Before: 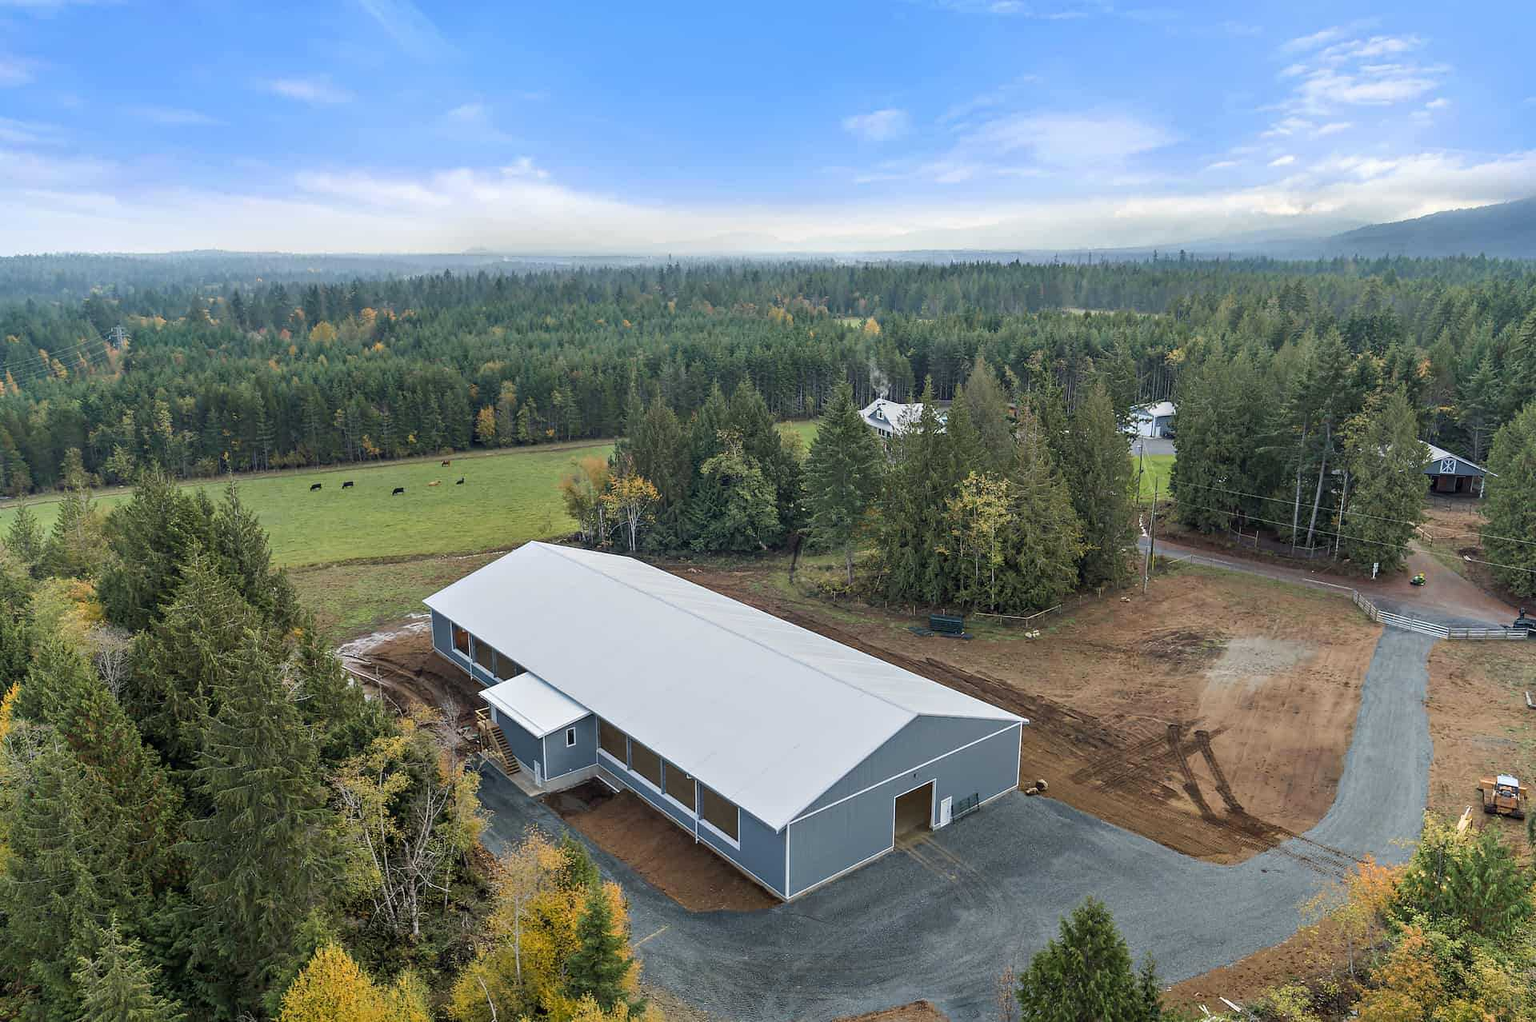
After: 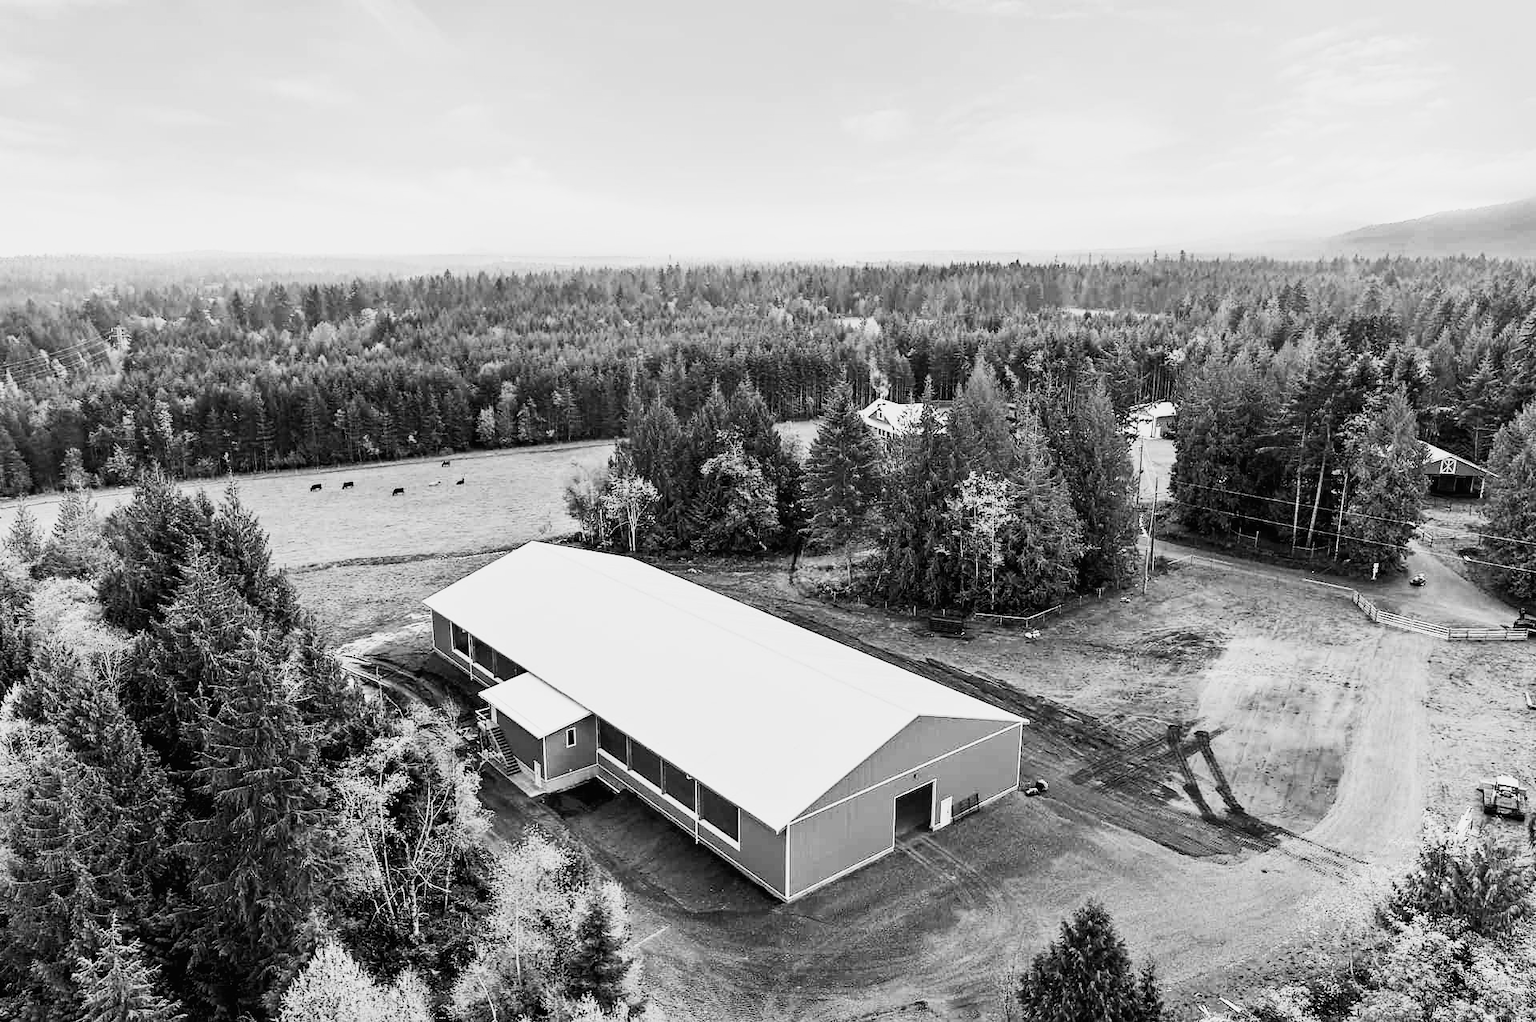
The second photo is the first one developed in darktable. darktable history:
contrast brightness saturation: contrast 0.53, brightness 0.47, saturation -1
filmic rgb: black relative exposure -3.92 EV, white relative exposure 3.14 EV, hardness 2.87
monochrome: a 14.95, b -89.96
white balance: emerald 1
